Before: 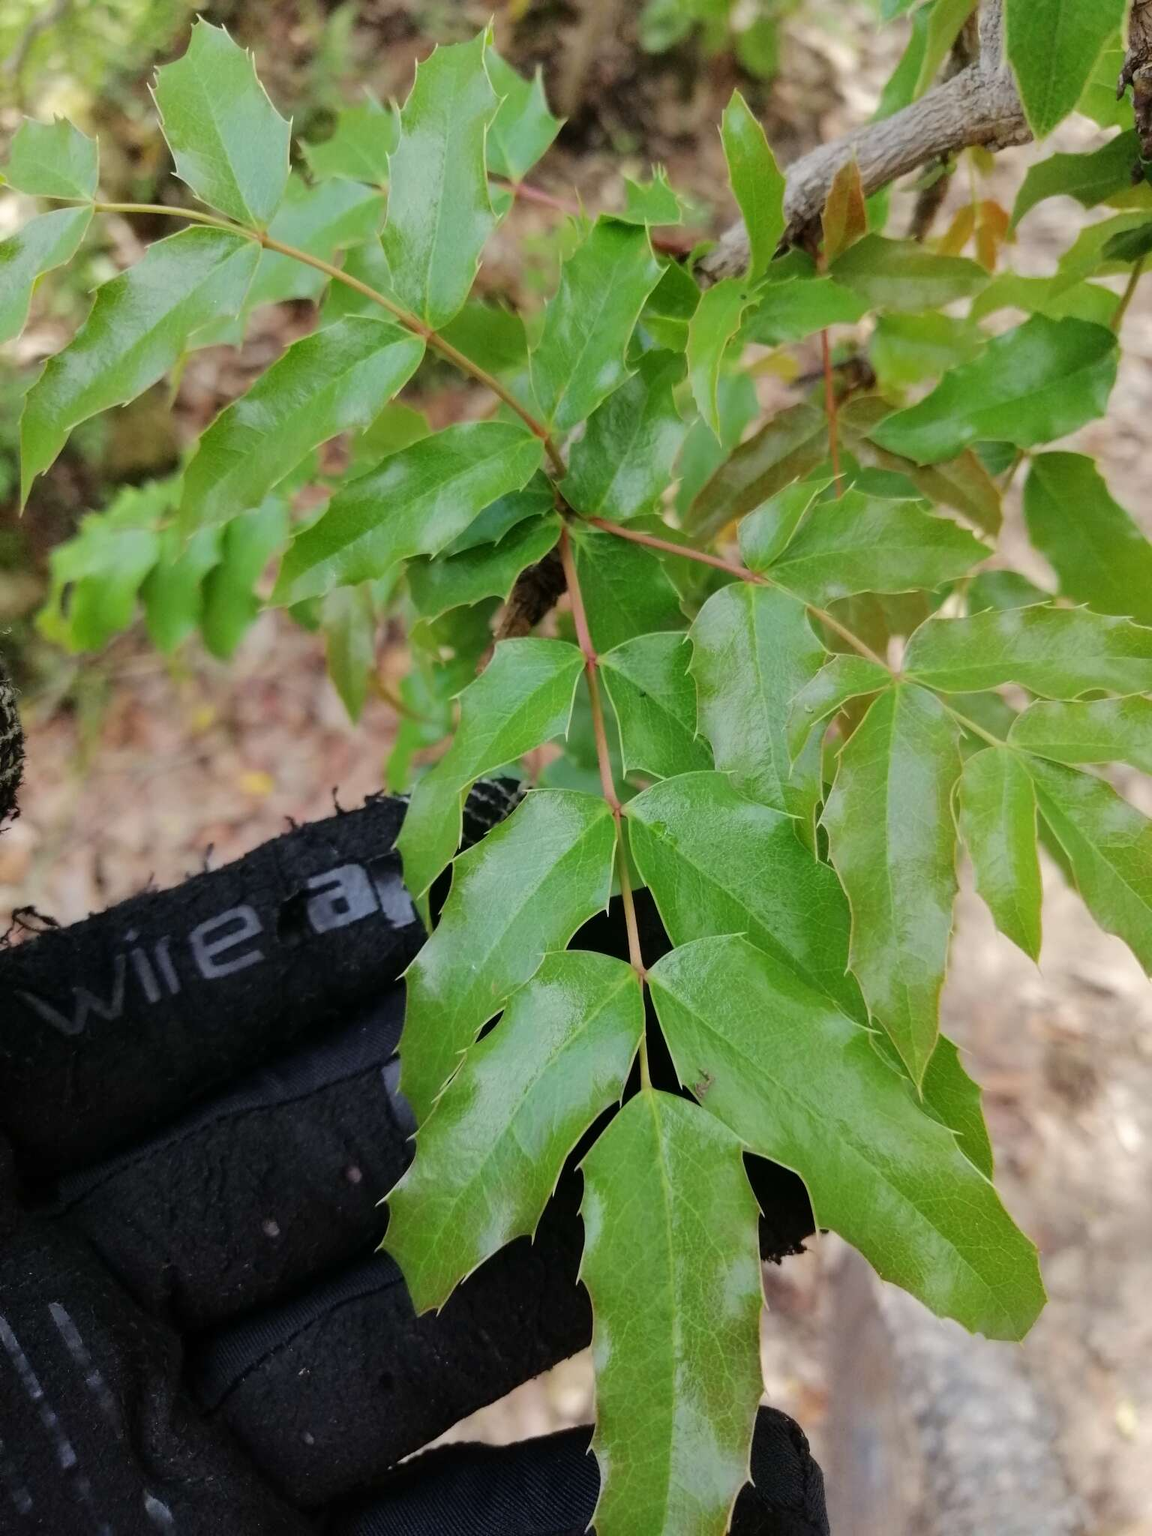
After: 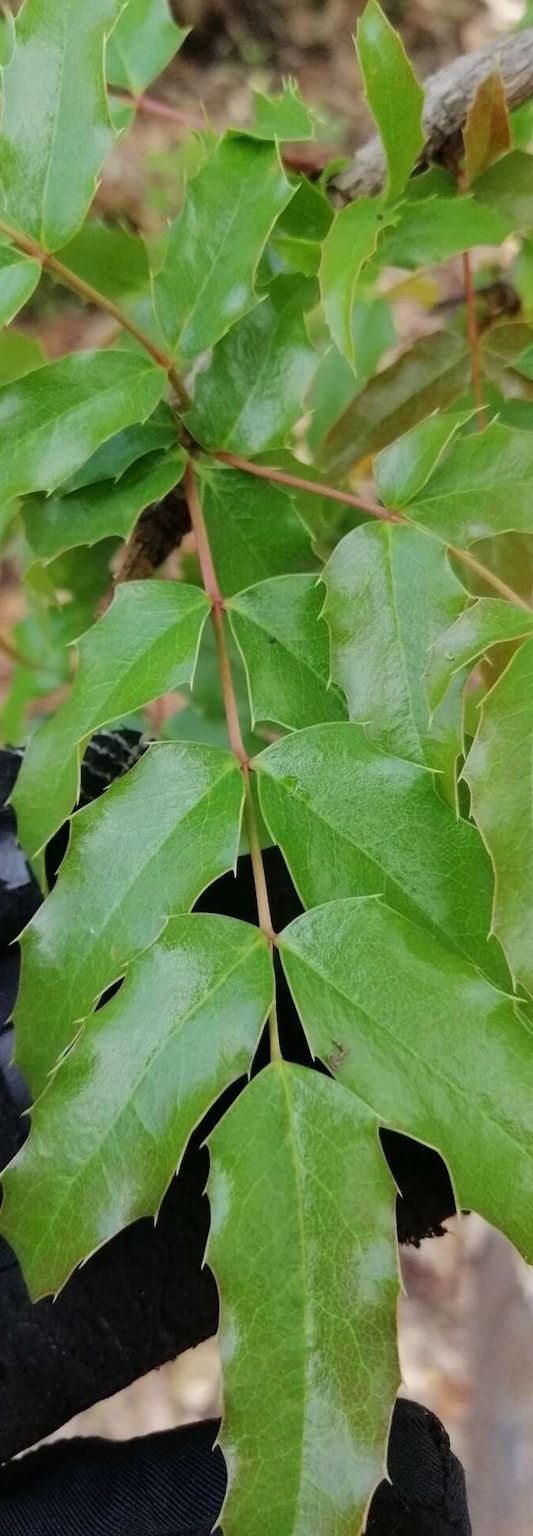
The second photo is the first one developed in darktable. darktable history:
crop: left 33.612%, top 6.057%, right 22.878%
